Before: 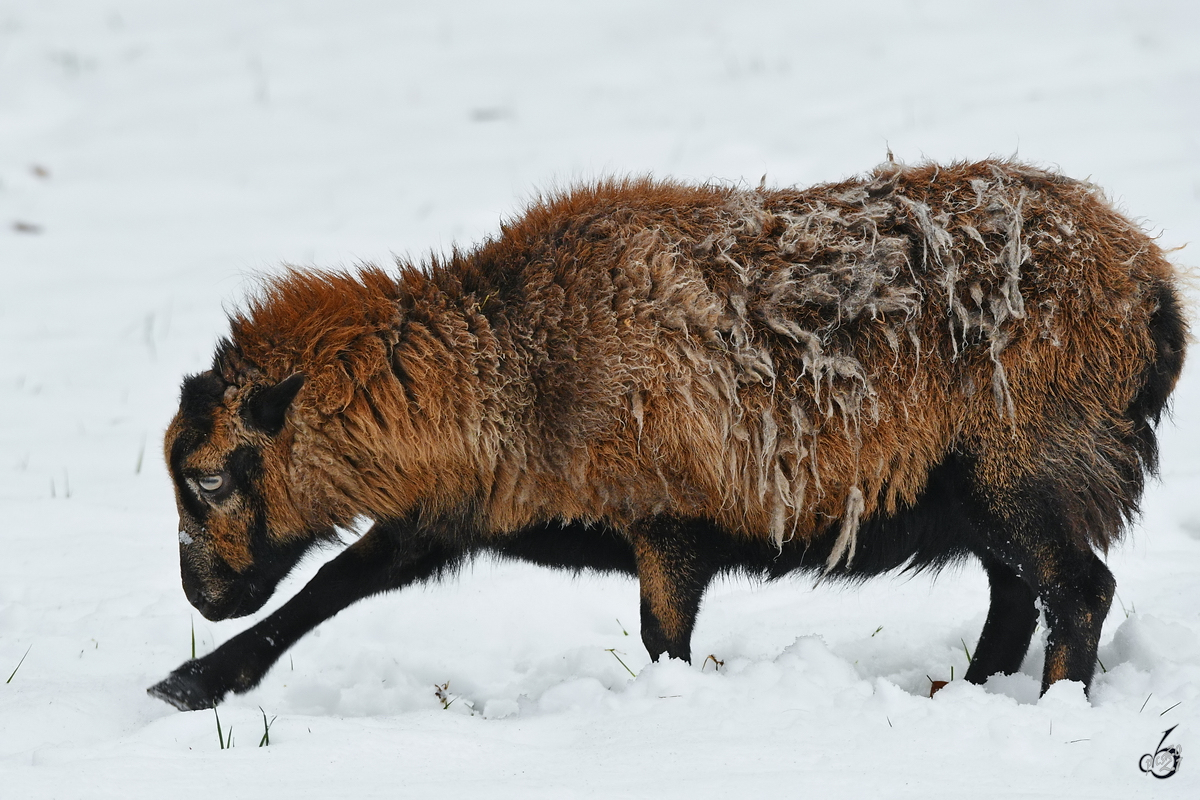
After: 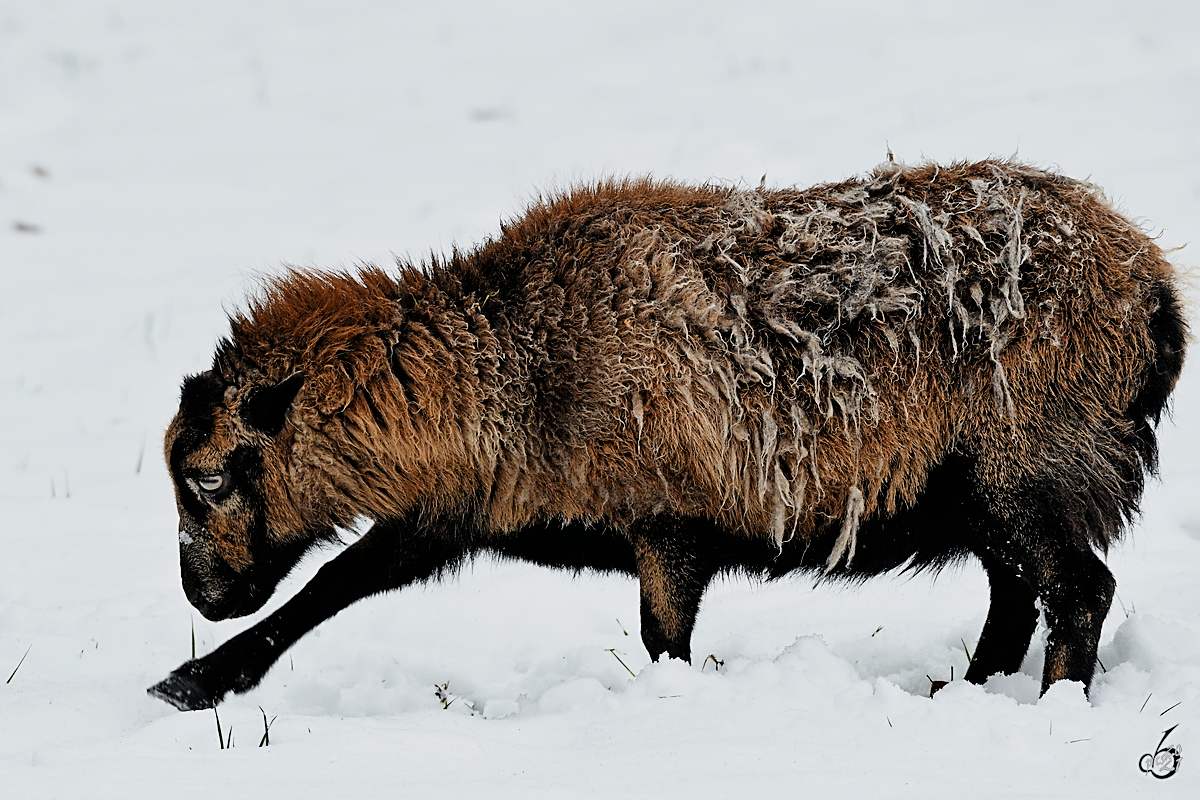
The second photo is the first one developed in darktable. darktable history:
sharpen: amount 0.549
filmic rgb: black relative exposure -5.14 EV, white relative exposure 3.19 EV, hardness 3.45, contrast 1.188, highlights saturation mix -31.16%
